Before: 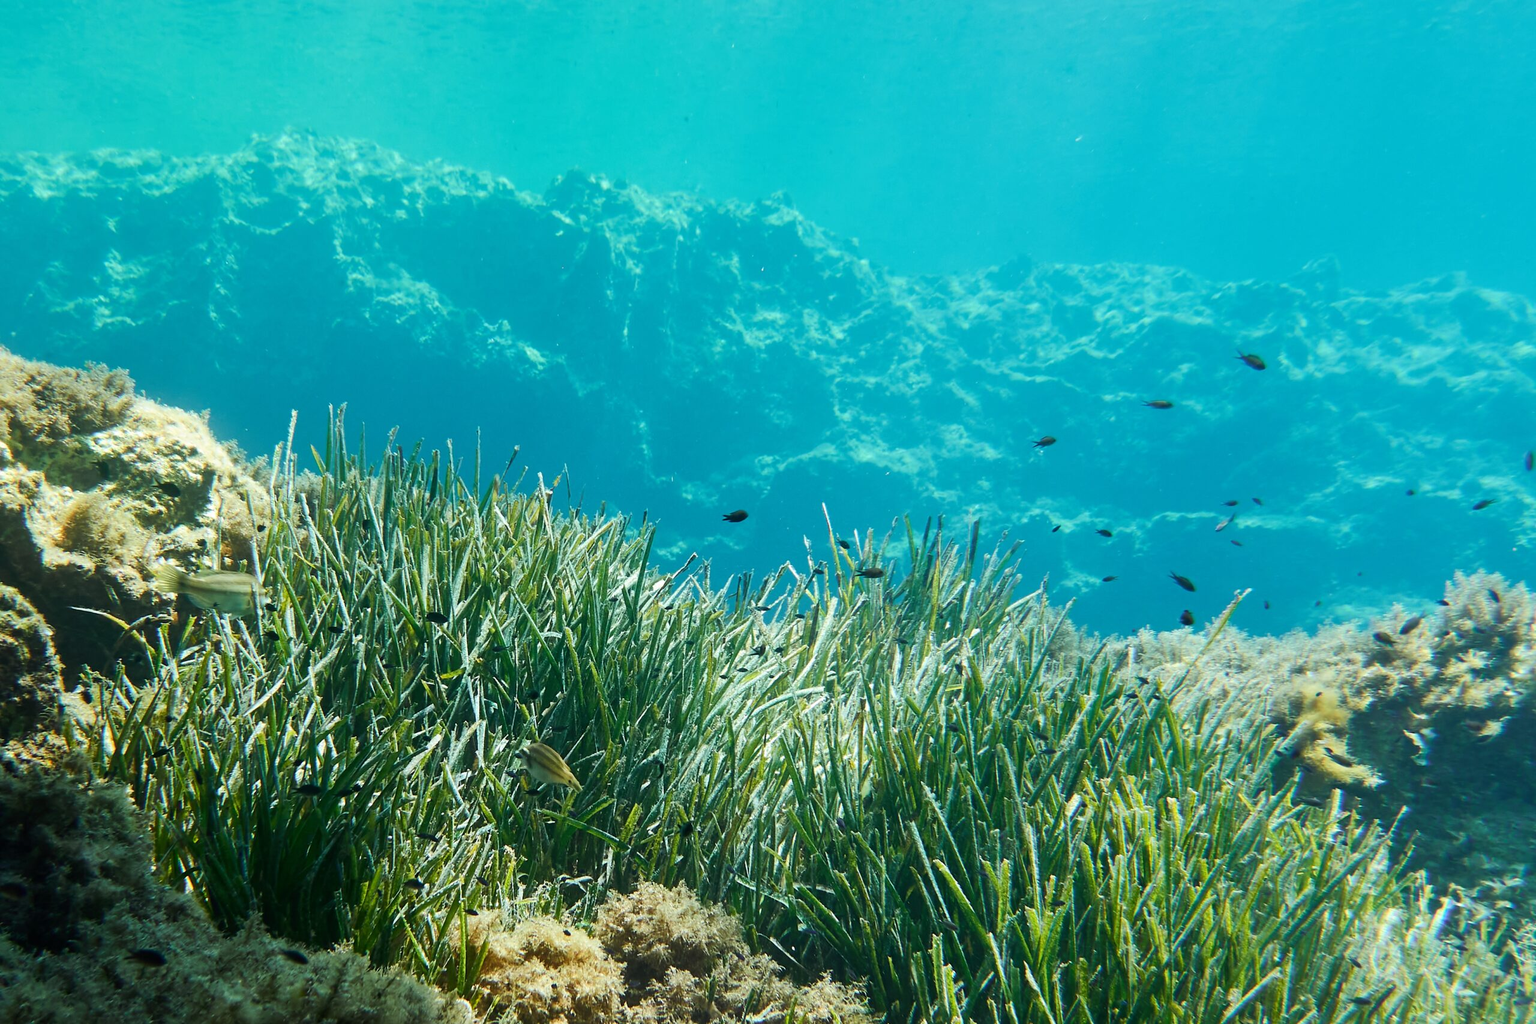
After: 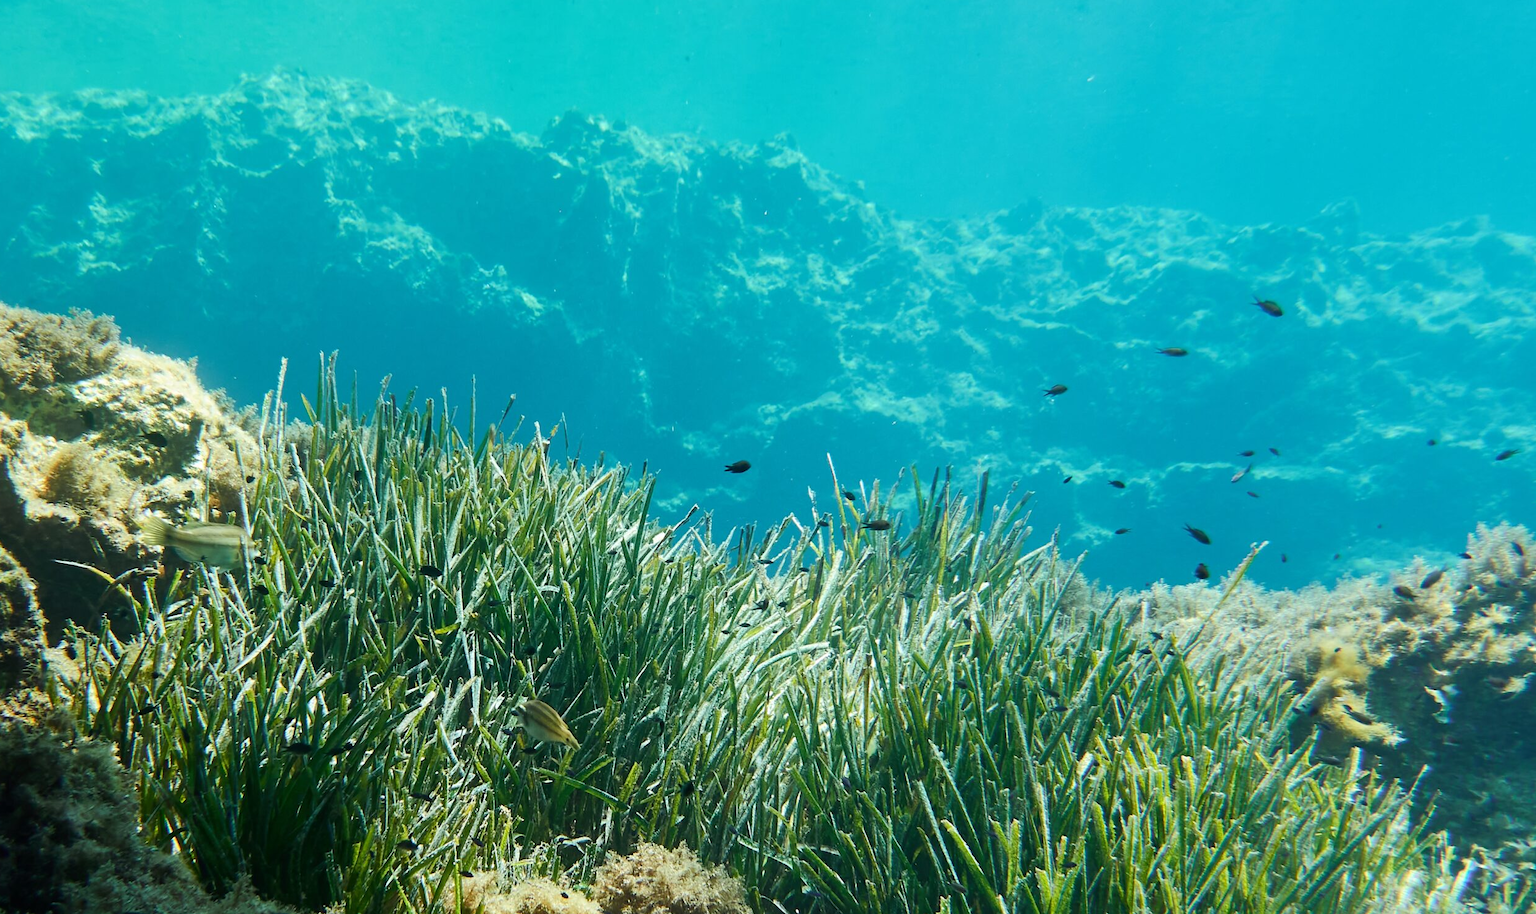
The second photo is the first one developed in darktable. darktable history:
crop: left 1.19%, top 6.13%, right 1.52%, bottom 6.945%
